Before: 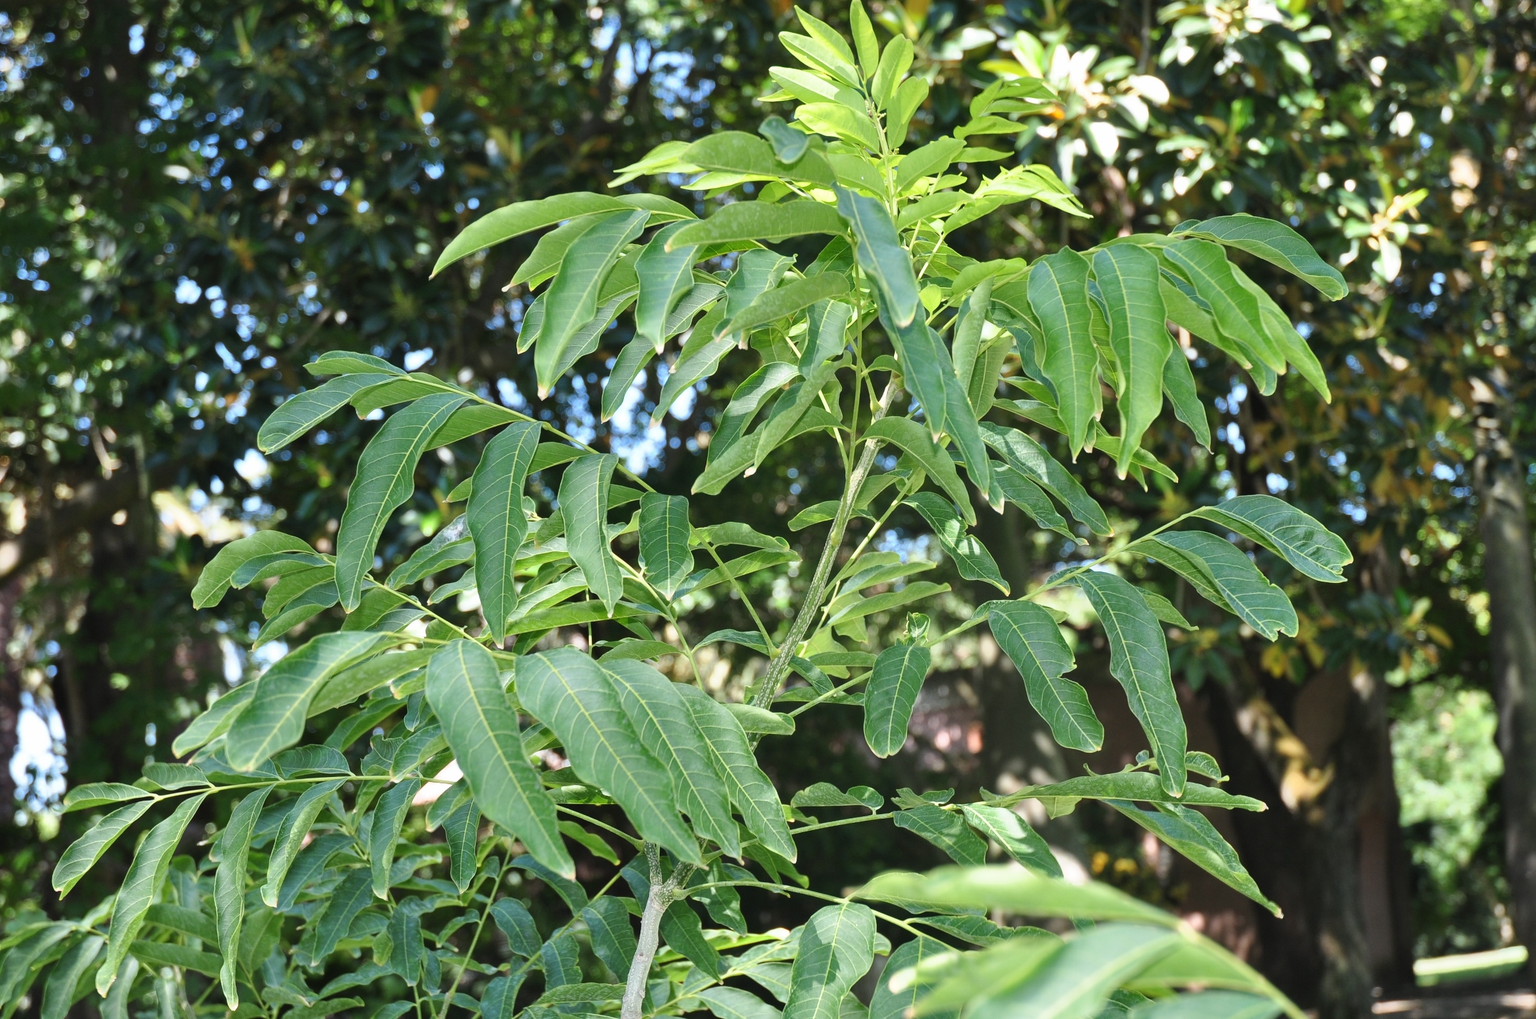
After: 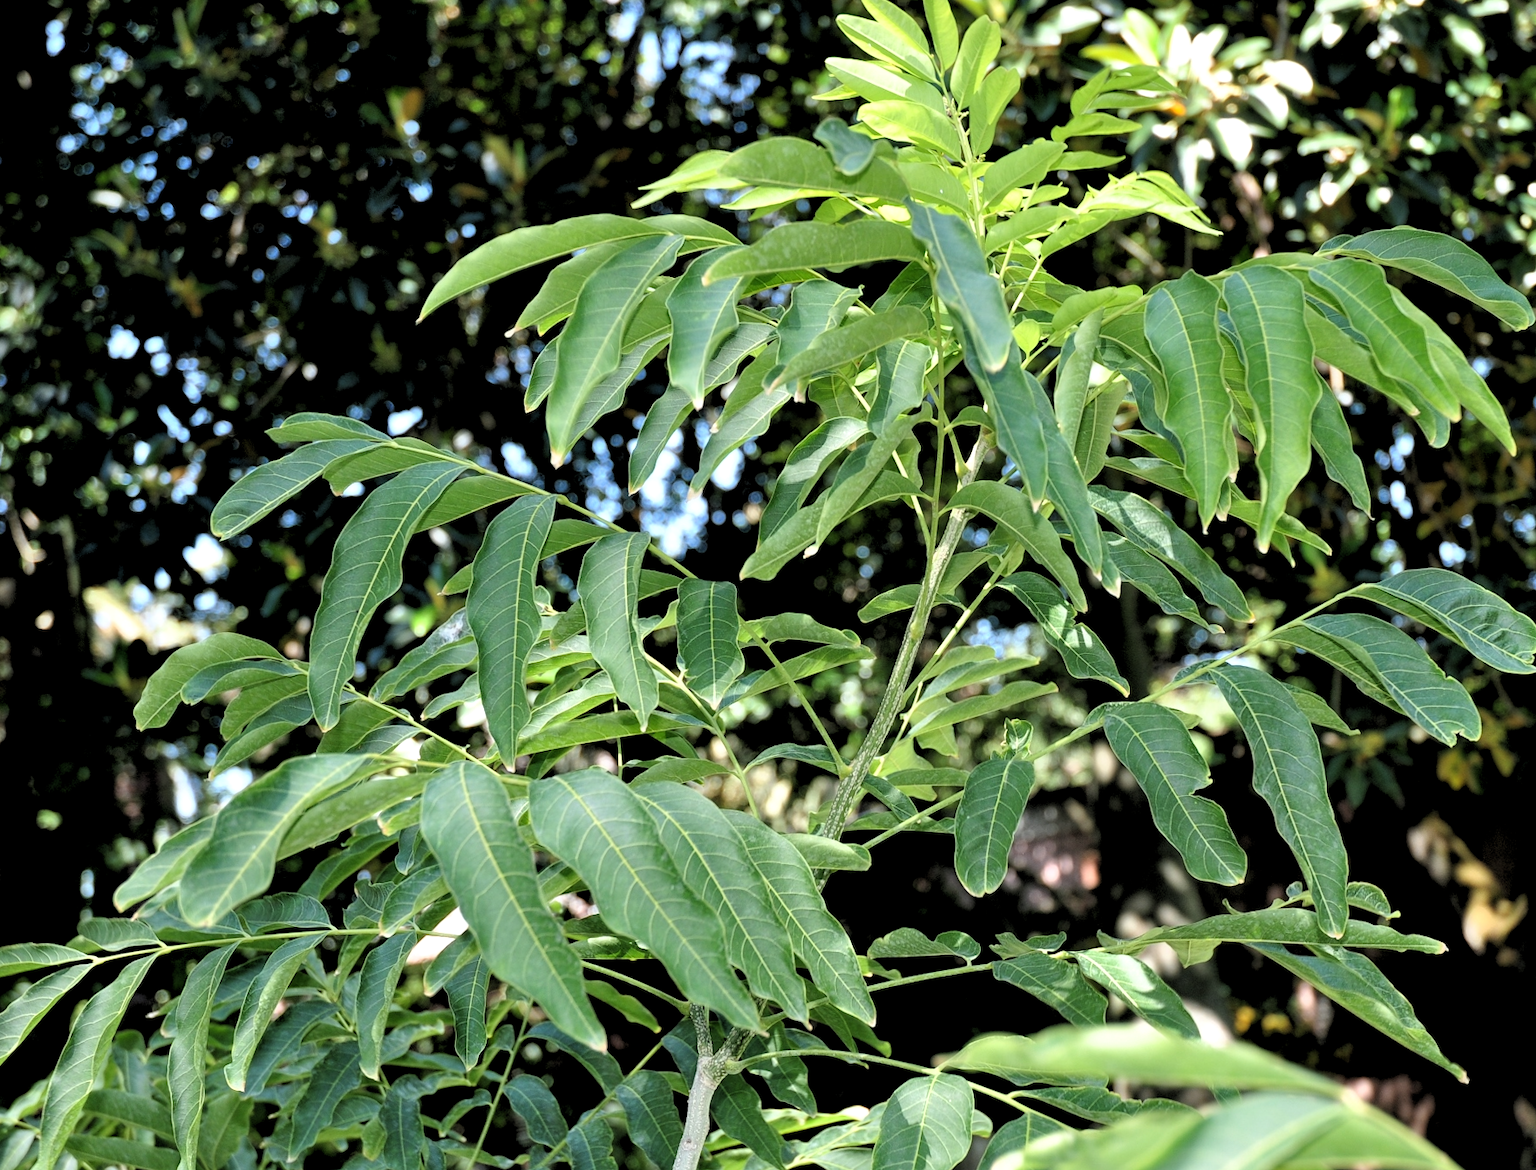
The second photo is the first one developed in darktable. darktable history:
crop and rotate: angle 1°, left 4.281%, top 0.642%, right 11.383%, bottom 2.486%
rgb levels: levels [[0.034, 0.472, 0.904], [0, 0.5, 1], [0, 0.5, 1]]
